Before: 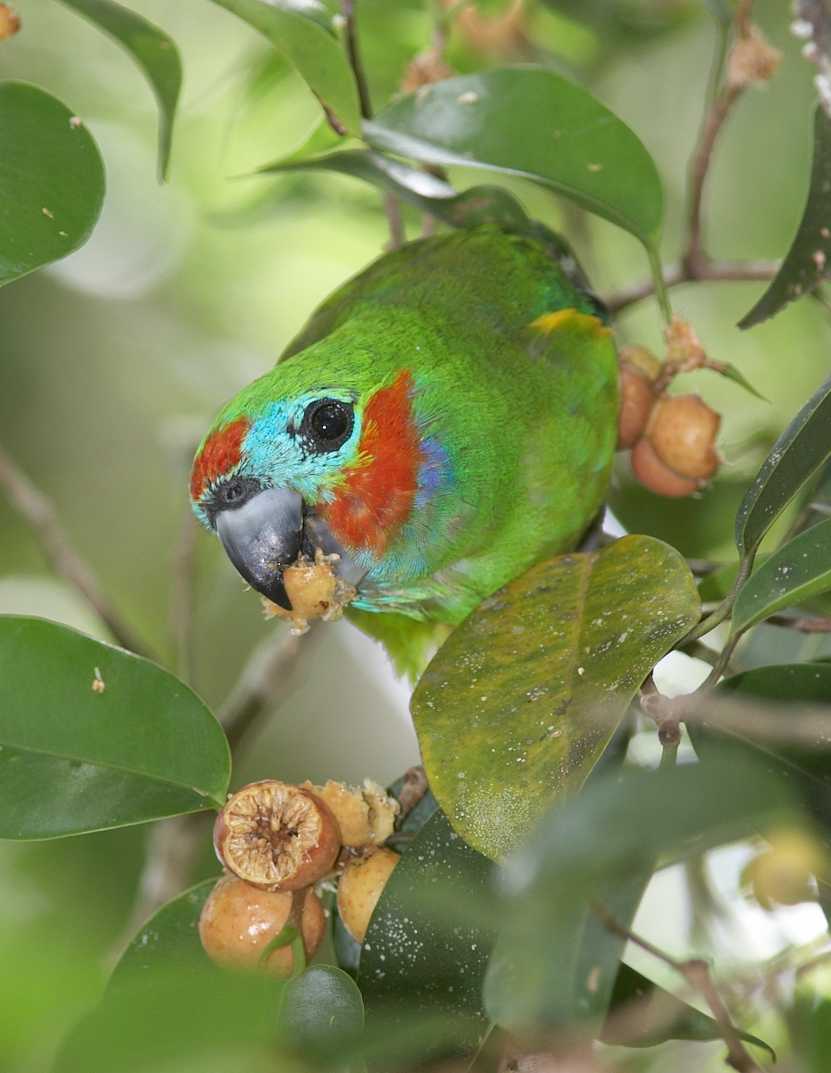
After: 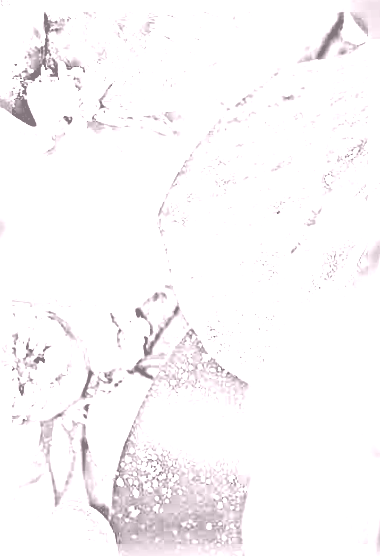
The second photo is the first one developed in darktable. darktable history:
color correction: highlights a* -11.71, highlights b* -15.58
exposure: black level correction 0, exposure 1.173 EV, compensate exposure bias true, compensate highlight preservation false
contrast brightness saturation: contrast 0.2, brightness 0.16, saturation 0.22
crop: left 29.672%, top 41.786%, right 20.851%, bottom 3.487%
rotate and perspective: rotation -1.68°, lens shift (vertical) -0.146, crop left 0.049, crop right 0.912, crop top 0.032, crop bottom 0.96
colorize: hue 25.2°, saturation 83%, source mix 82%, lightness 79%, version 1
sharpen: radius 6.3, amount 1.8, threshold 0
